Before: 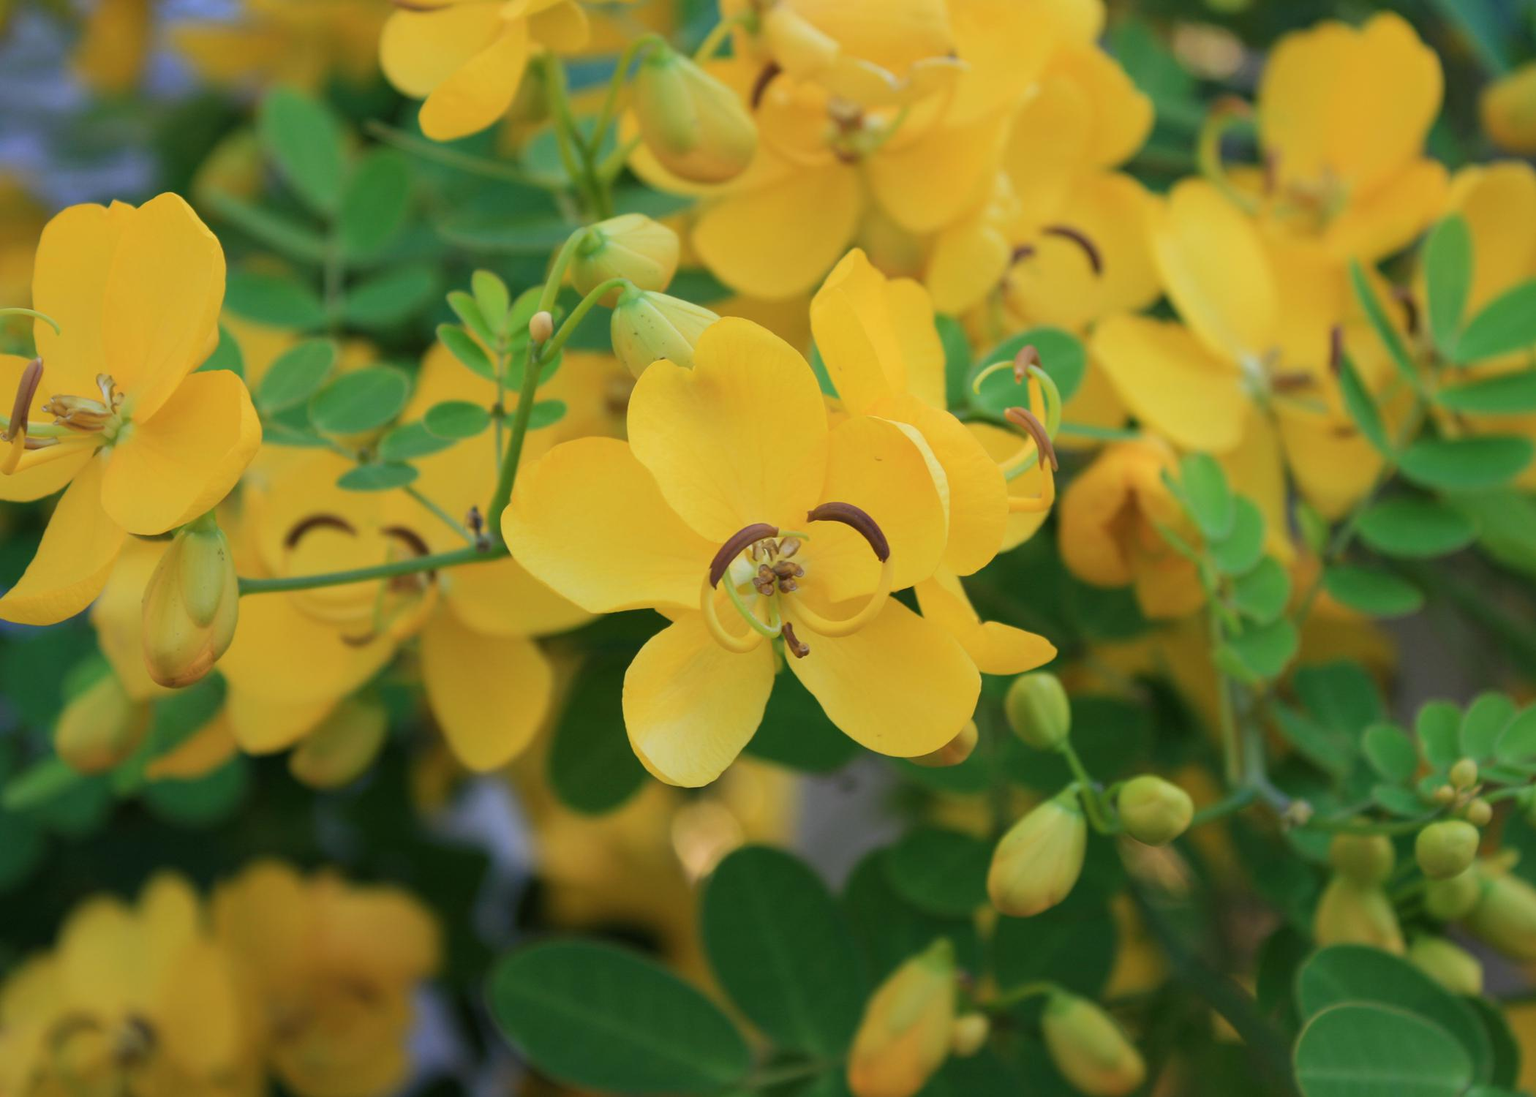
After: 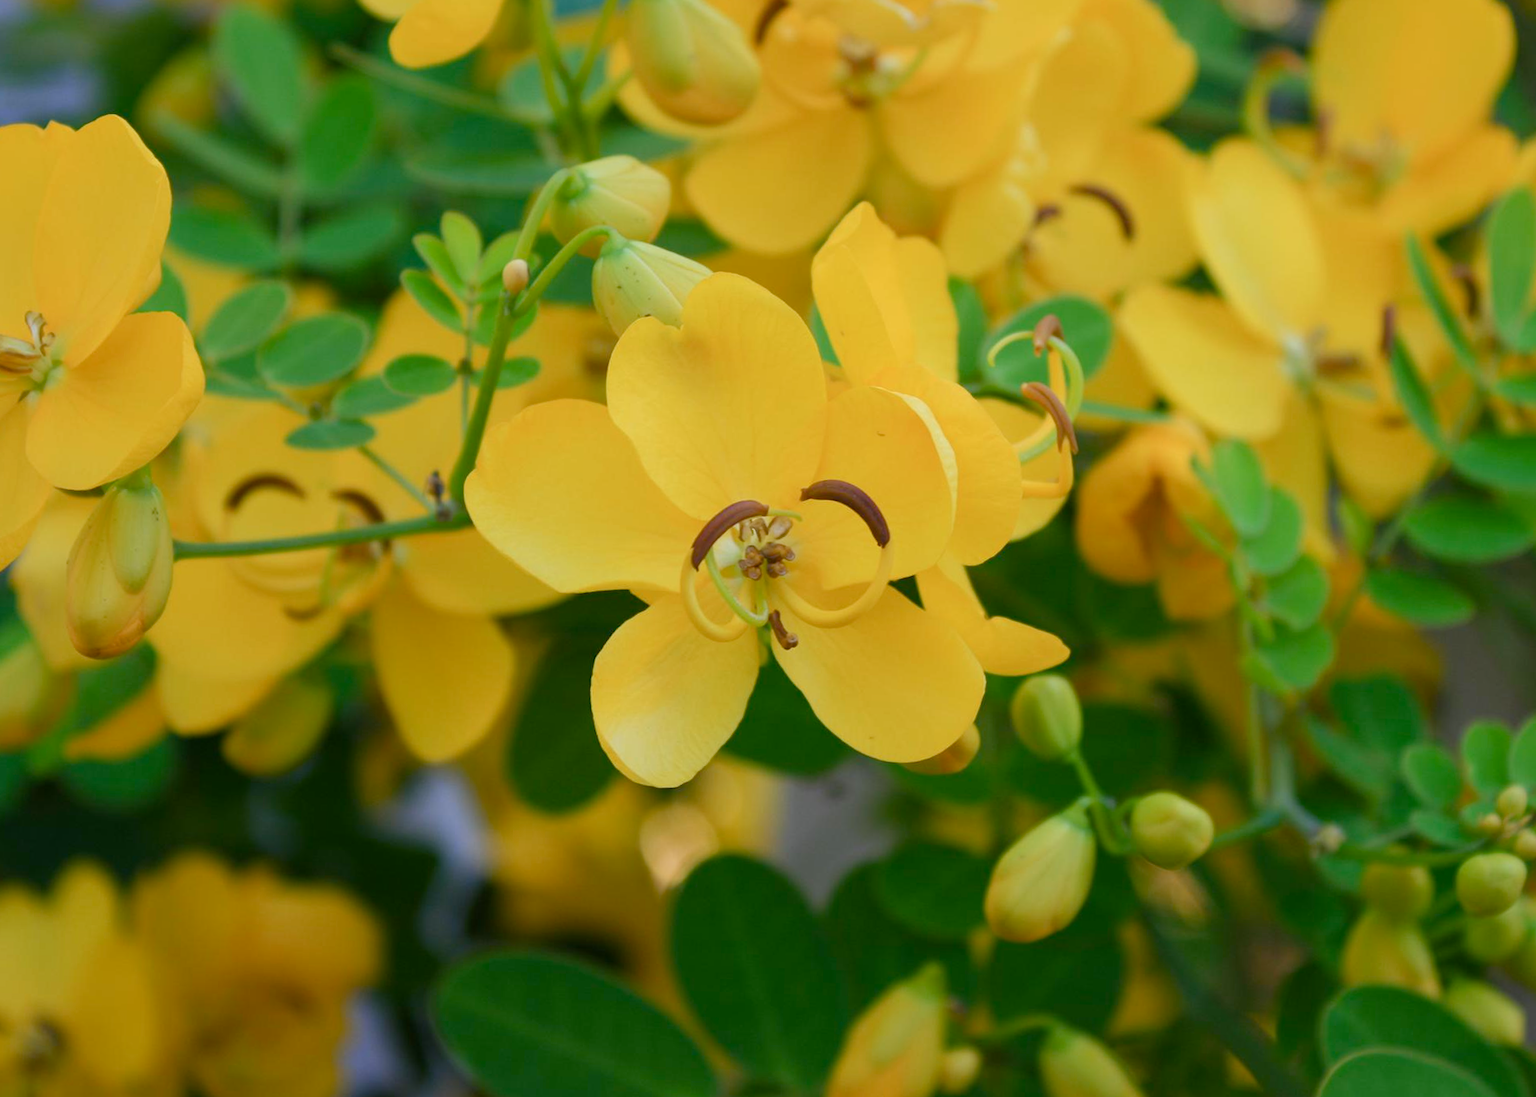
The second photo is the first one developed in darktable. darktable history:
color balance rgb: perceptual saturation grading › global saturation 20%, perceptual saturation grading › highlights -25%, perceptual saturation grading › shadows 25%
crop and rotate: angle -1.96°, left 3.097%, top 4.154%, right 1.586%, bottom 0.529%
